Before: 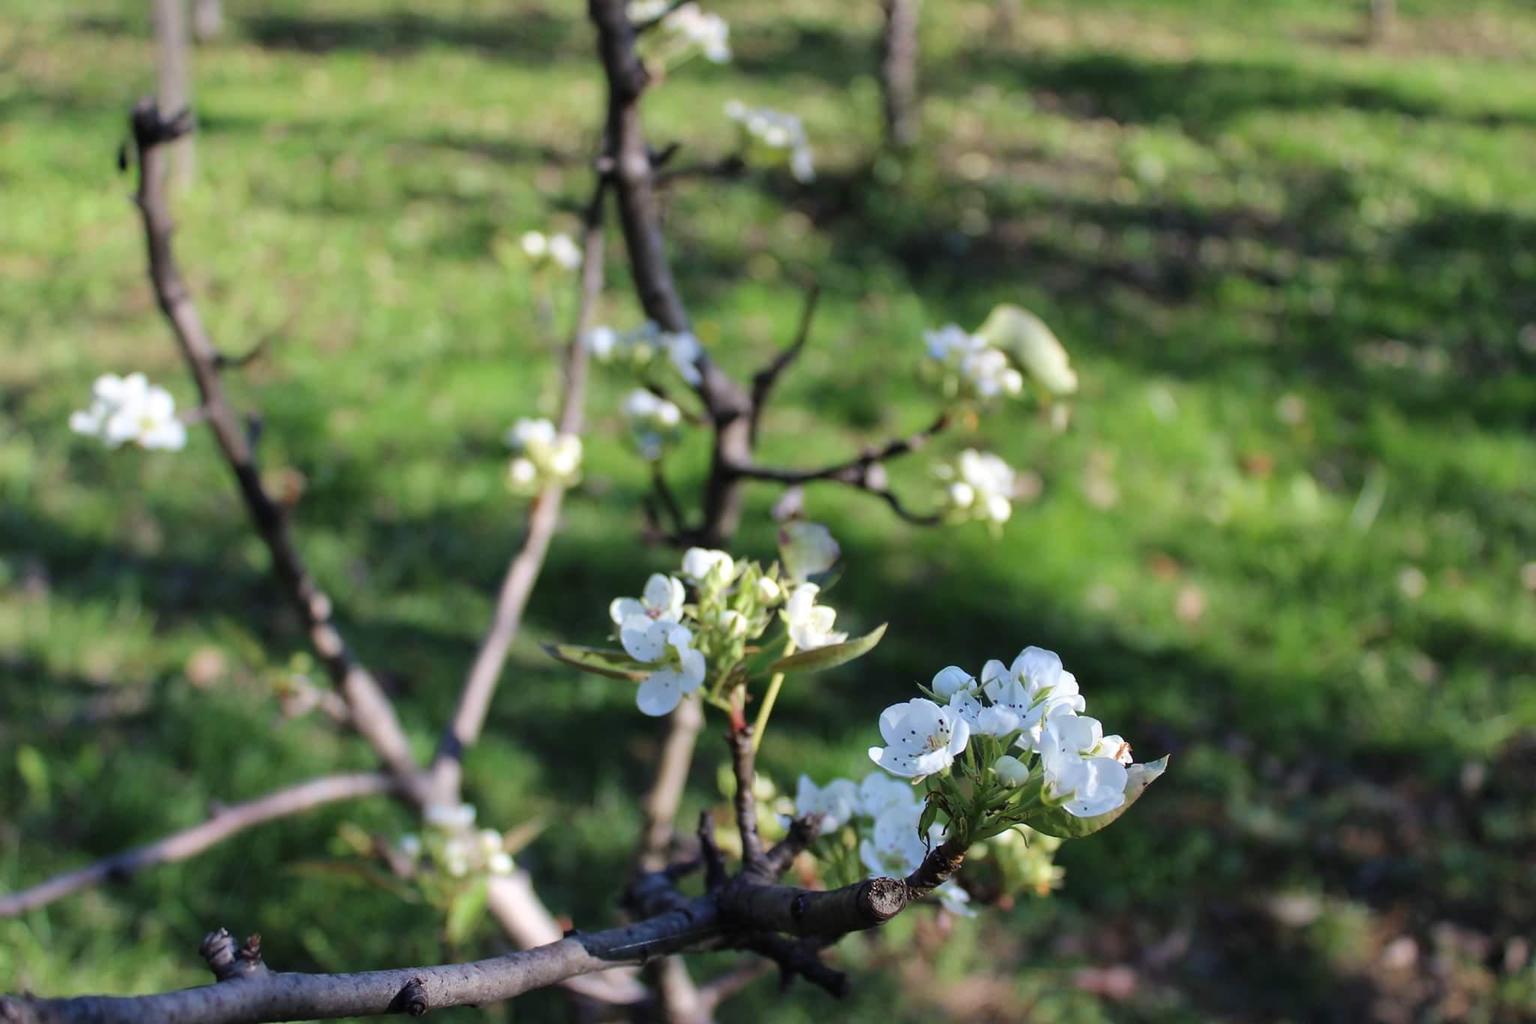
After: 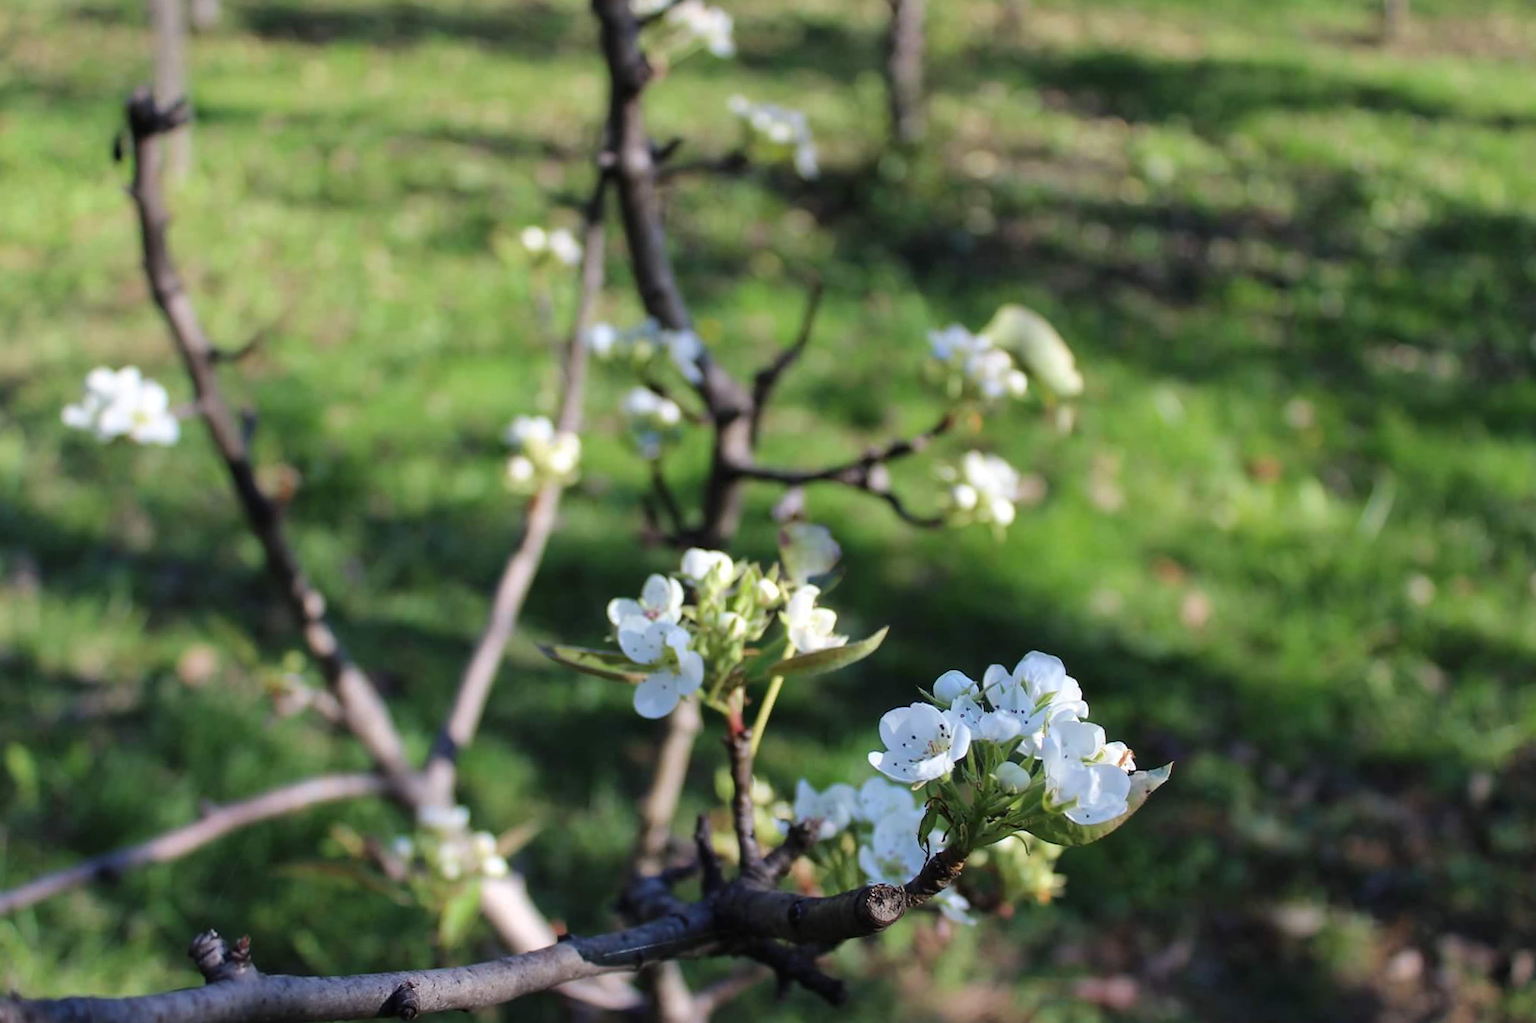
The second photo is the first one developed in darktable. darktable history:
crop and rotate: angle -0.5°
white balance: red 1, blue 1
